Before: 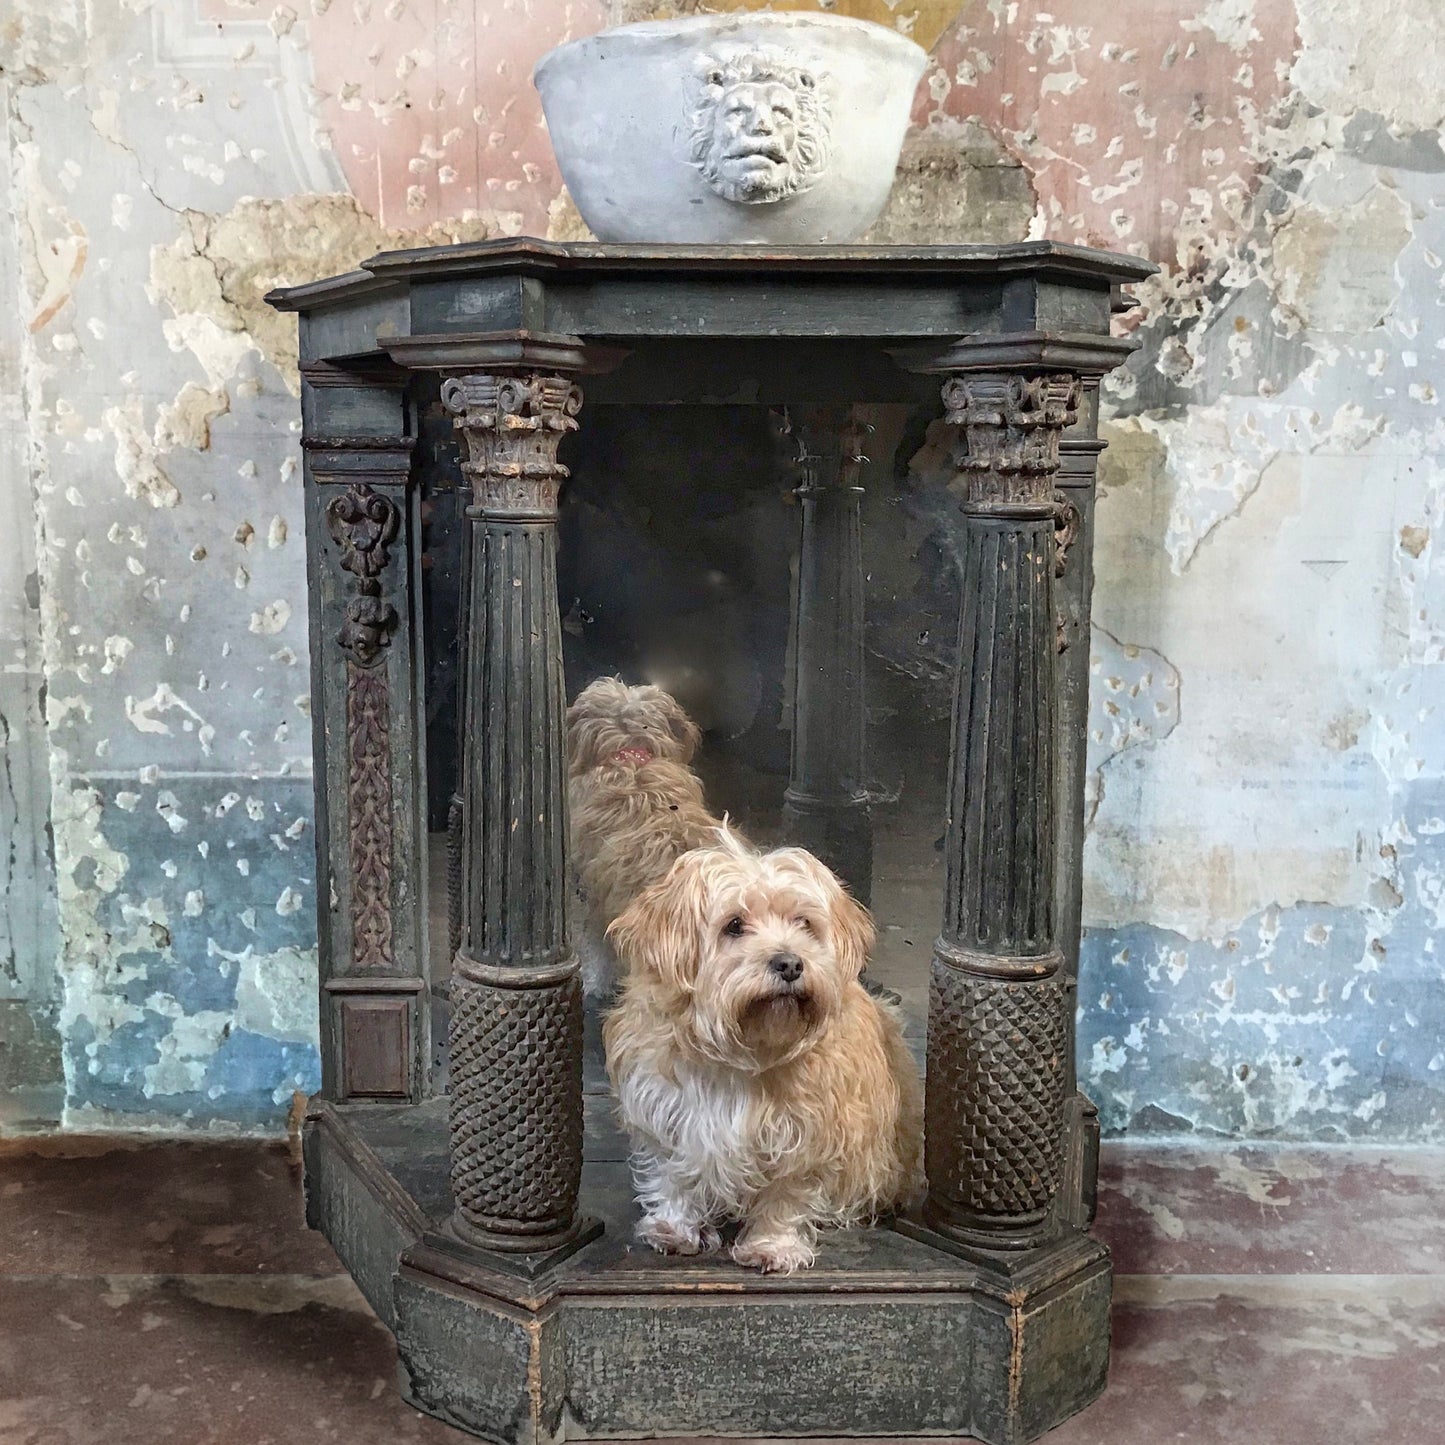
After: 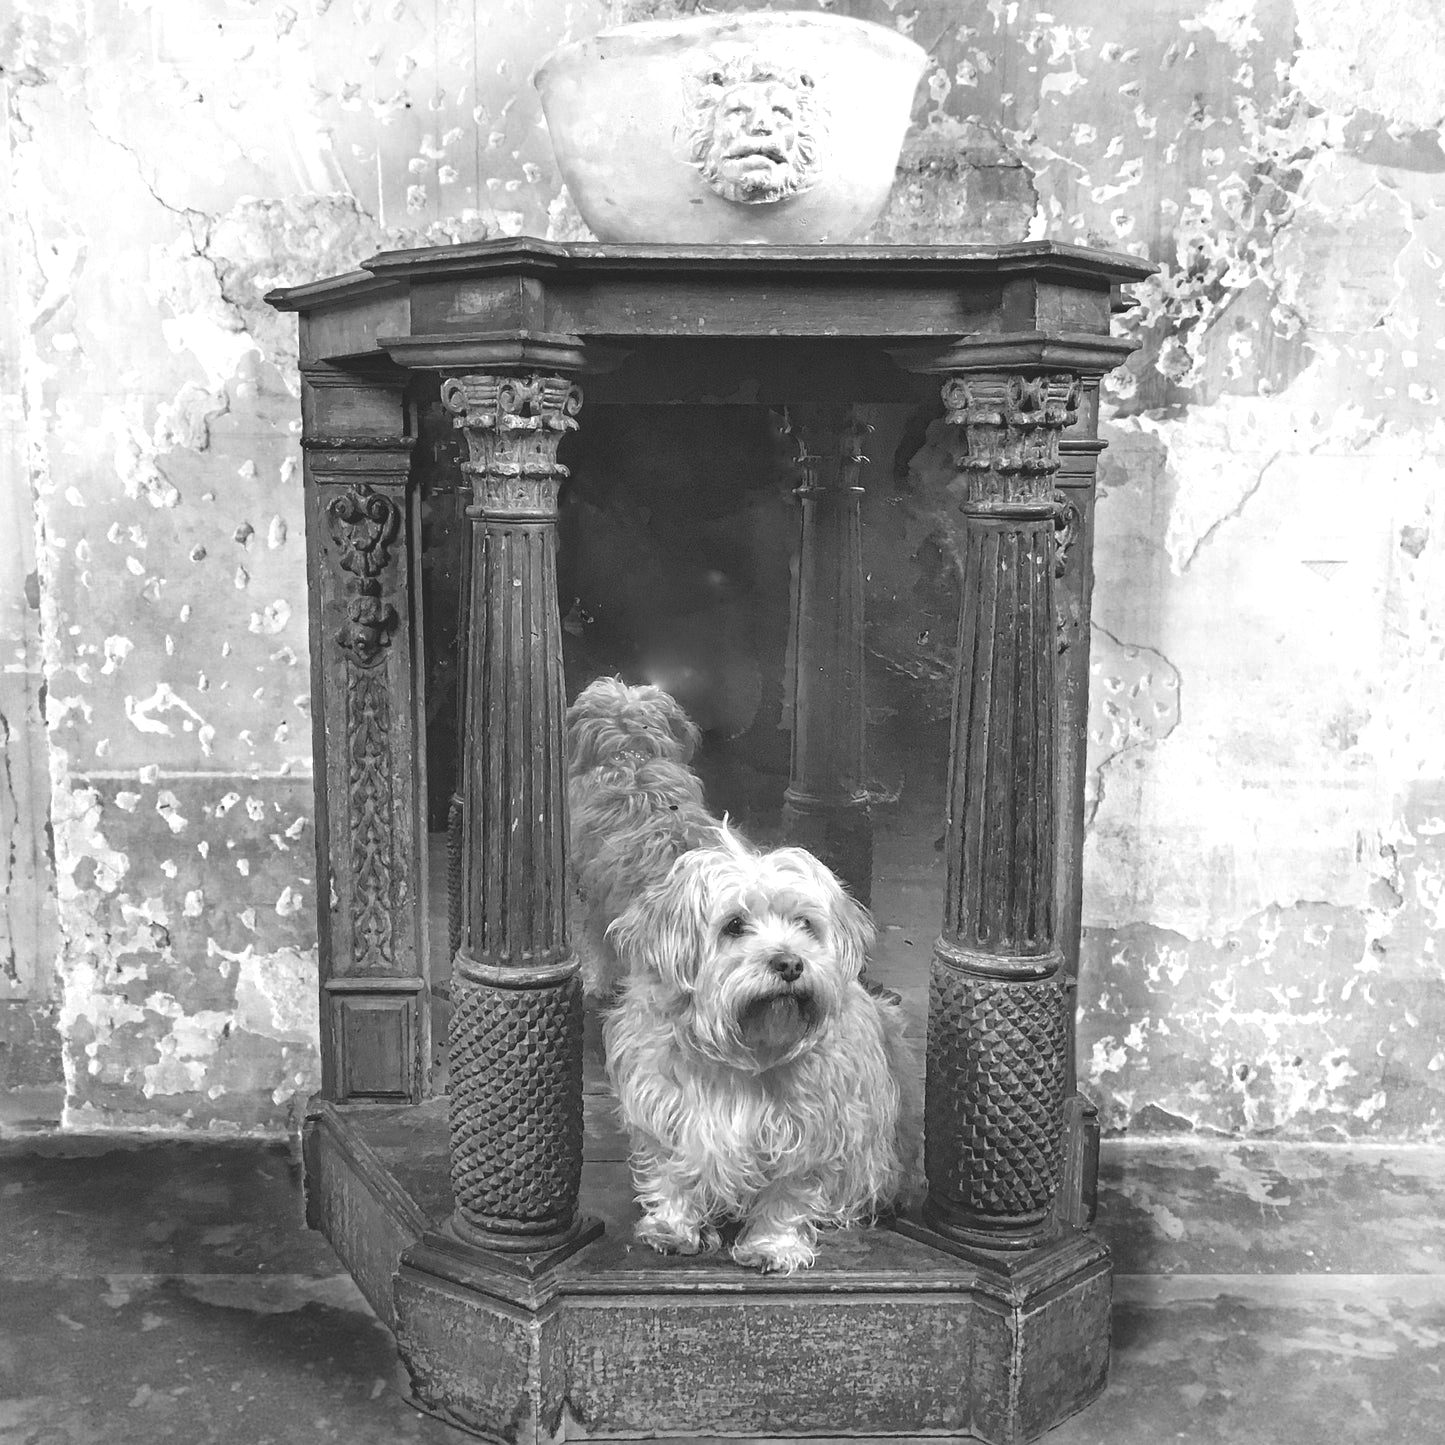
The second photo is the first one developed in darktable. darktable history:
color balance rgb: shadows lift › chroma 3%, shadows lift › hue 280.8°, power › hue 330°, highlights gain › chroma 3%, highlights gain › hue 75.6°, global offset › luminance 2%, perceptual saturation grading › global saturation 20%, perceptual saturation grading › highlights -25%, perceptual saturation grading › shadows 50%, global vibrance 20.33%
exposure: black level correction 0.001, exposure 0.5 EV, compensate exposure bias true, compensate highlight preservation false
monochrome: a -11.7, b 1.62, size 0.5, highlights 0.38
